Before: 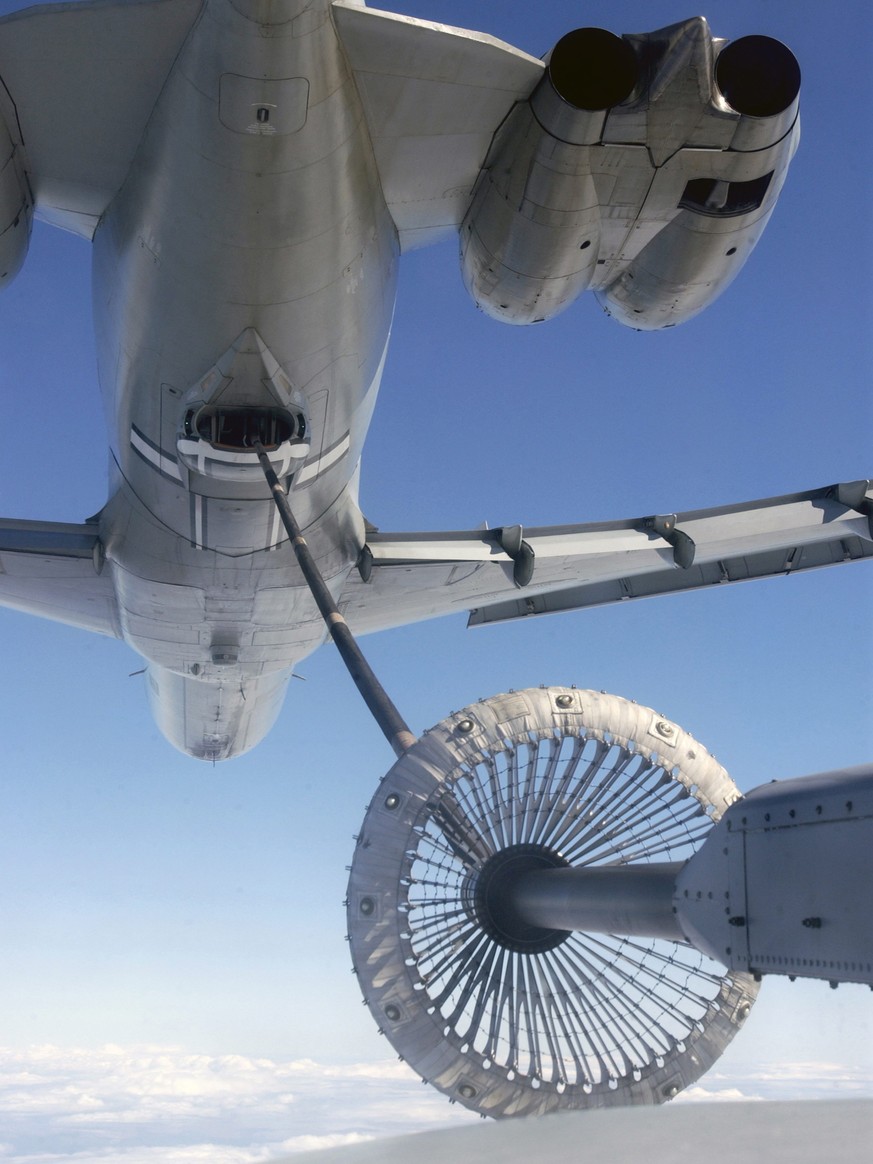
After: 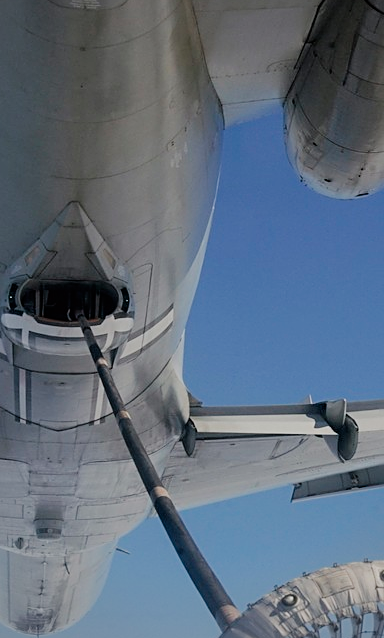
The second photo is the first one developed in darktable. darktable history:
vignetting: brightness -0.167
filmic rgb: black relative exposure -7.65 EV, white relative exposure 4.56 EV, hardness 3.61
crop: left 20.248%, top 10.86%, right 35.675%, bottom 34.321%
sharpen: on, module defaults
shadows and highlights: white point adjustment -3.64, highlights -63.34, highlights color adjustment 42%, soften with gaussian
